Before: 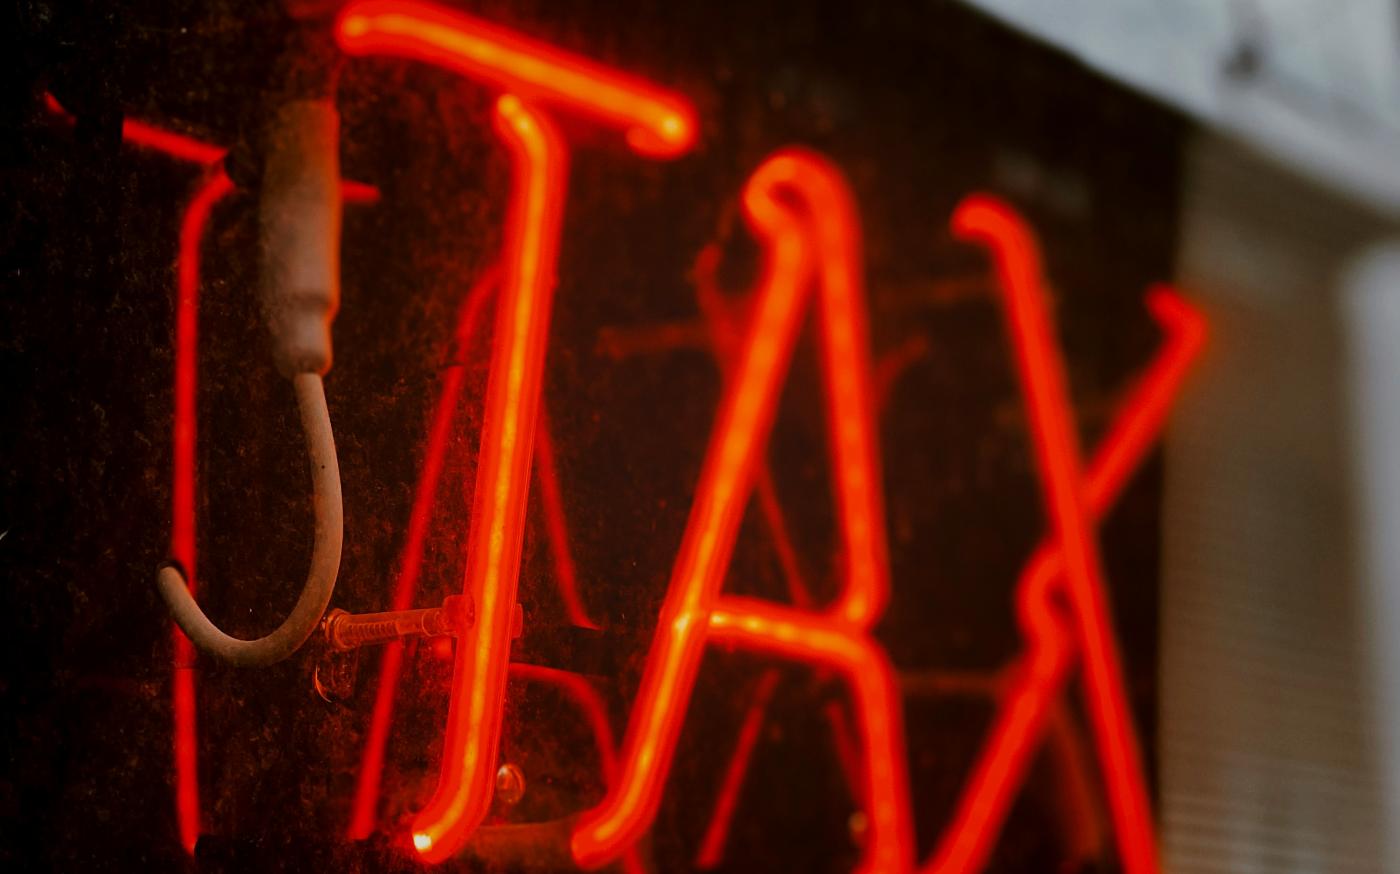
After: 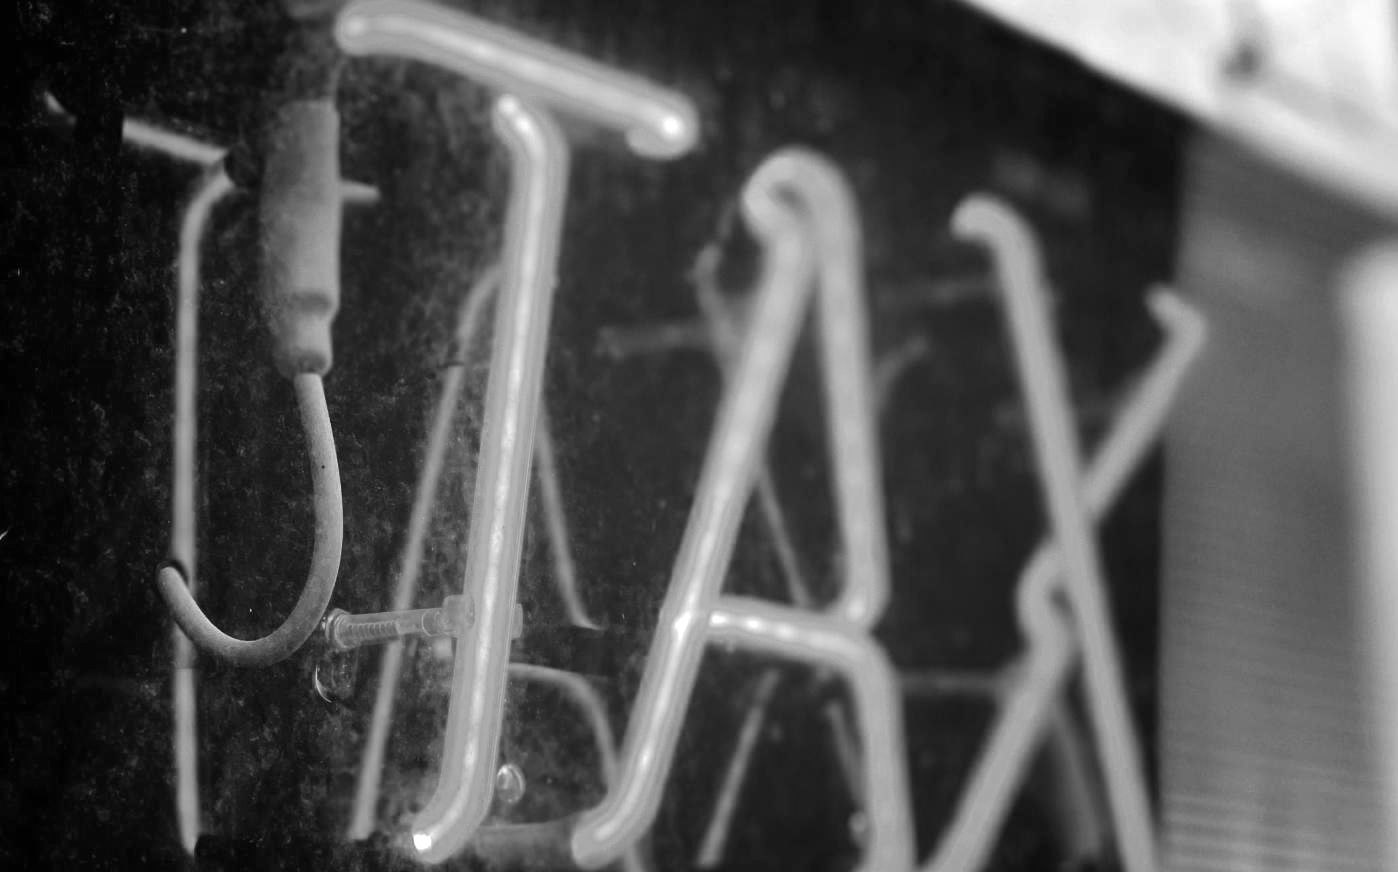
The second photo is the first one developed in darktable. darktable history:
monochrome: on, module defaults
crop: top 0.05%, bottom 0.098%
exposure: black level correction 0, exposure 1.3 EV, compensate exposure bias true, compensate highlight preservation false
